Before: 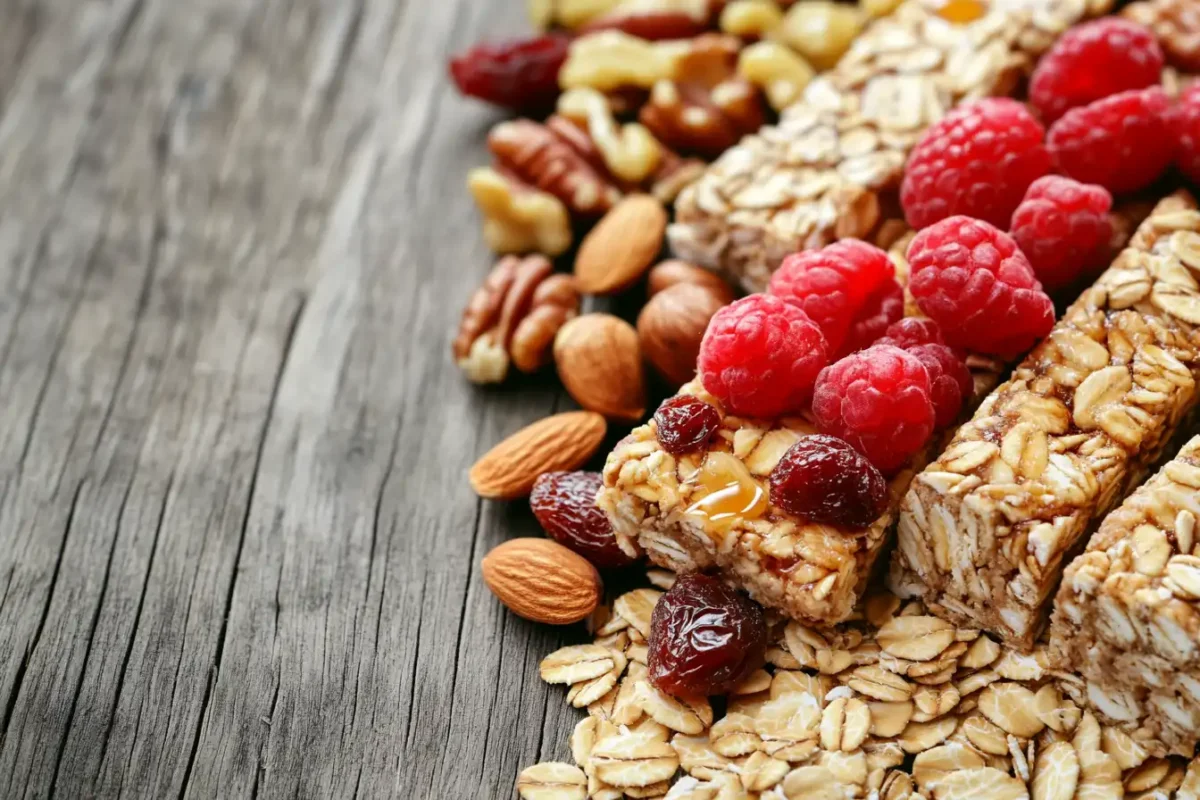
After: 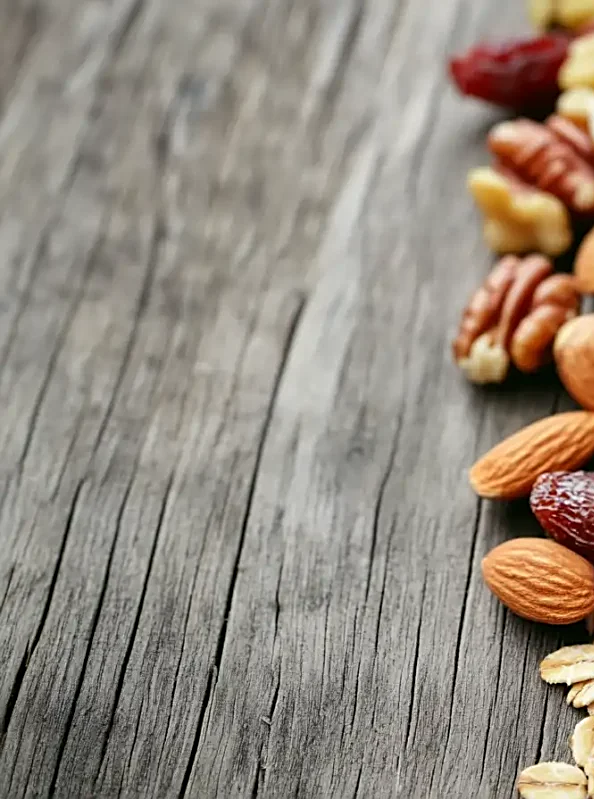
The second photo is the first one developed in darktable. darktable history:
sharpen: on, module defaults
crop and rotate: left 0.053%, top 0%, right 50.422%
